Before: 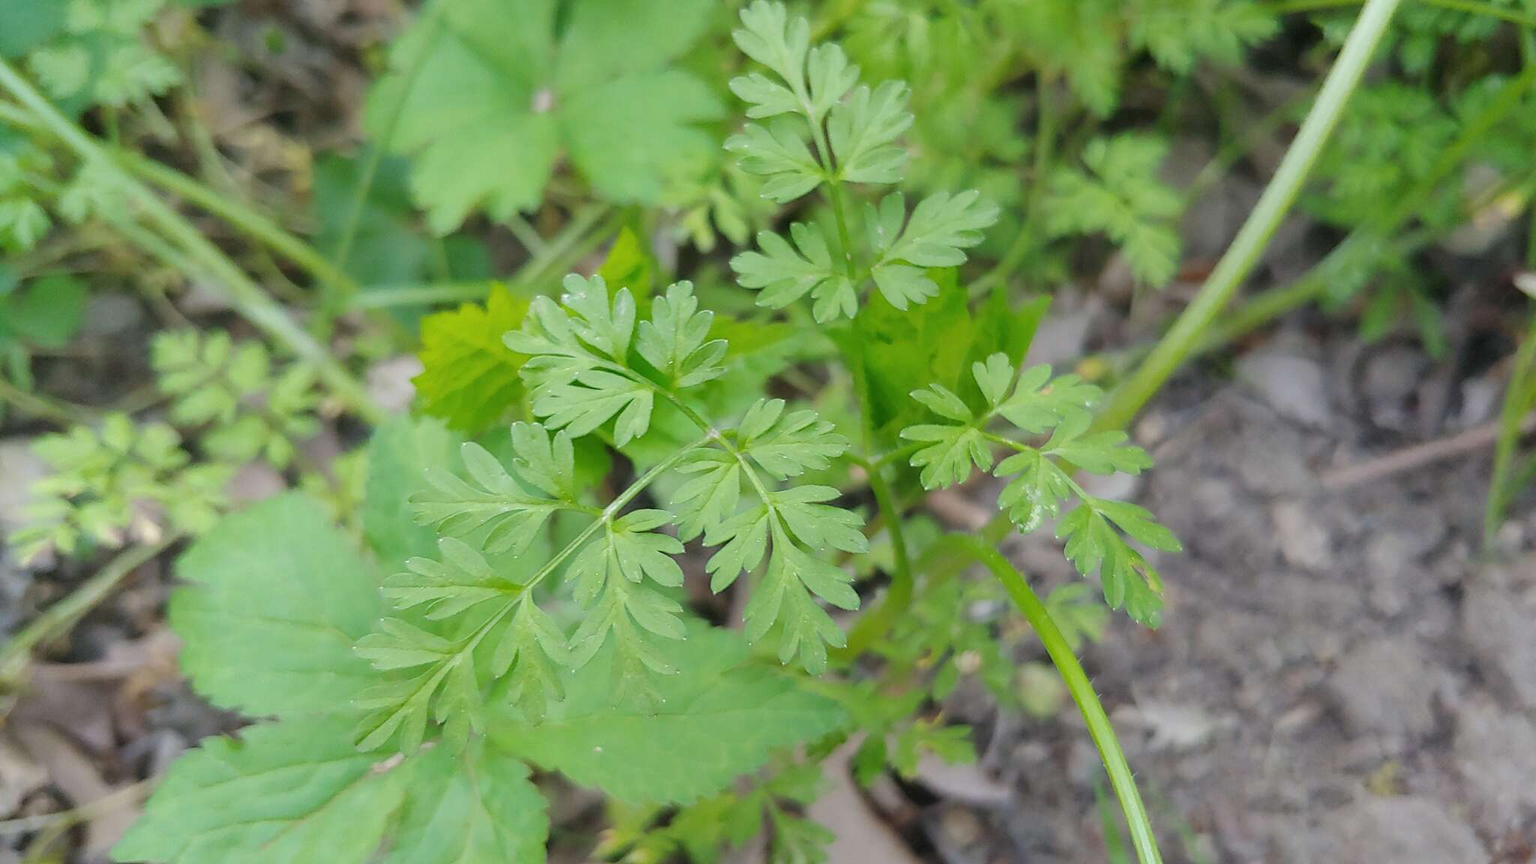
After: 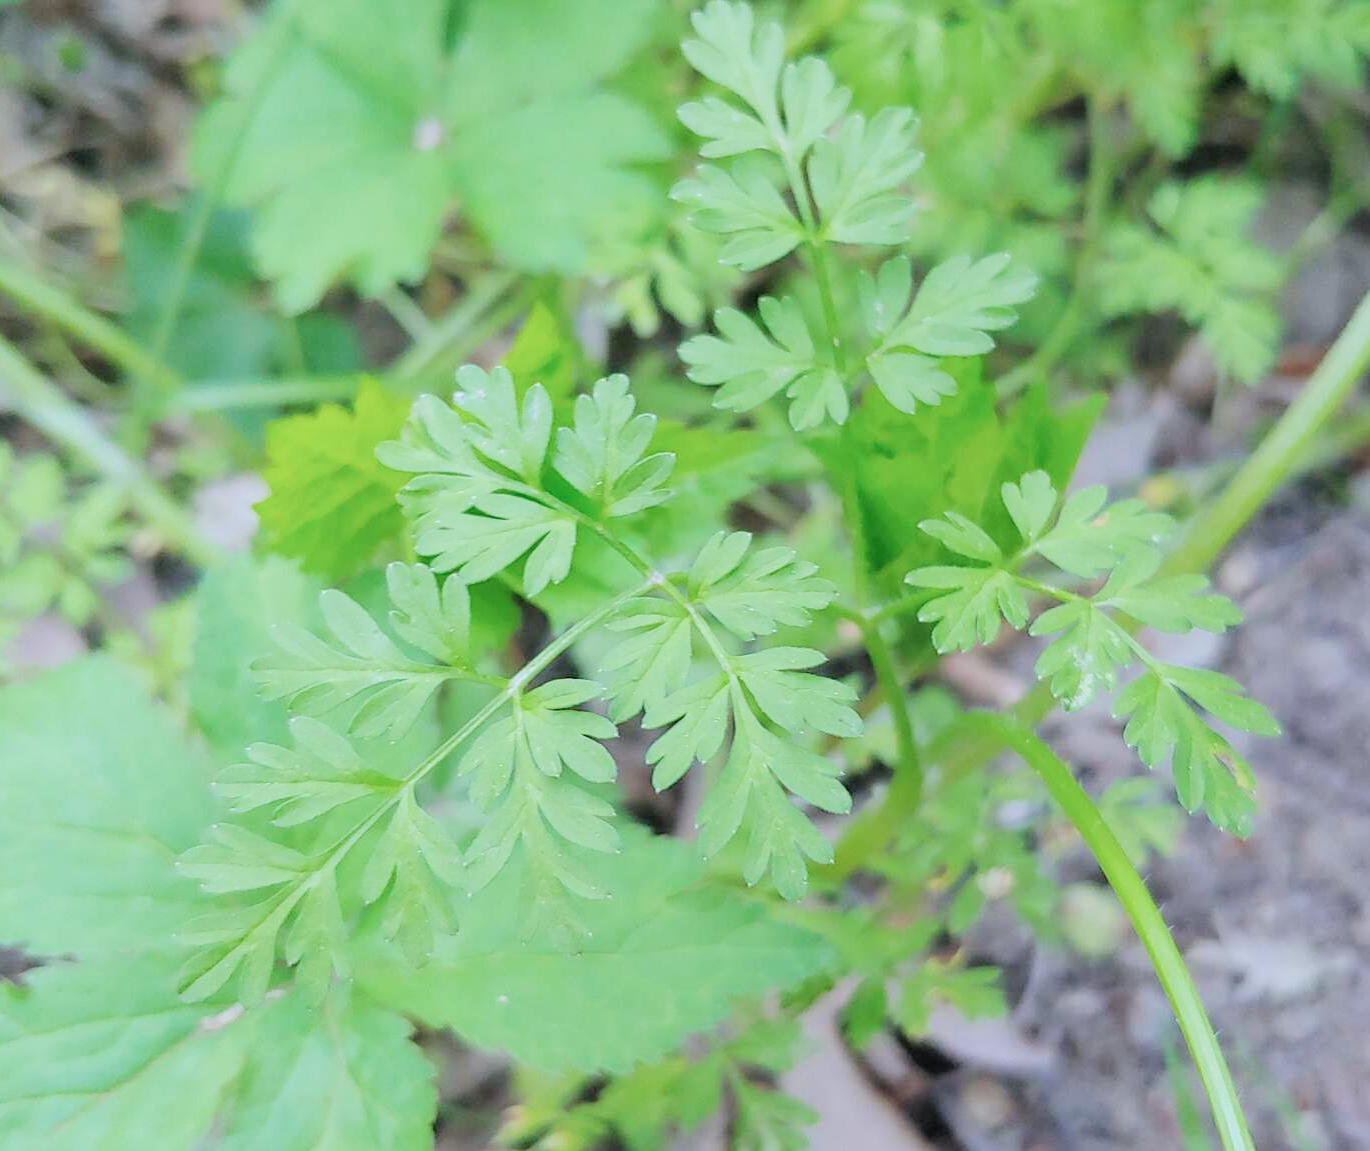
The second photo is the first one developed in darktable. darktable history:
filmic rgb: black relative exposure -7.75 EV, white relative exposure 4.39 EV, hardness 3.76, latitude 37.25%, contrast 0.981, highlights saturation mix 8.69%, shadows ↔ highlights balance 3.93%
exposure: black level correction 0, exposure 0.9 EV, compensate exposure bias true, compensate highlight preservation false
color calibration: illuminant as shot in camera, x 0.37, y 0.382, temperature 4317.19 K
crop and rotate: left 14.433%, right 18.664%
